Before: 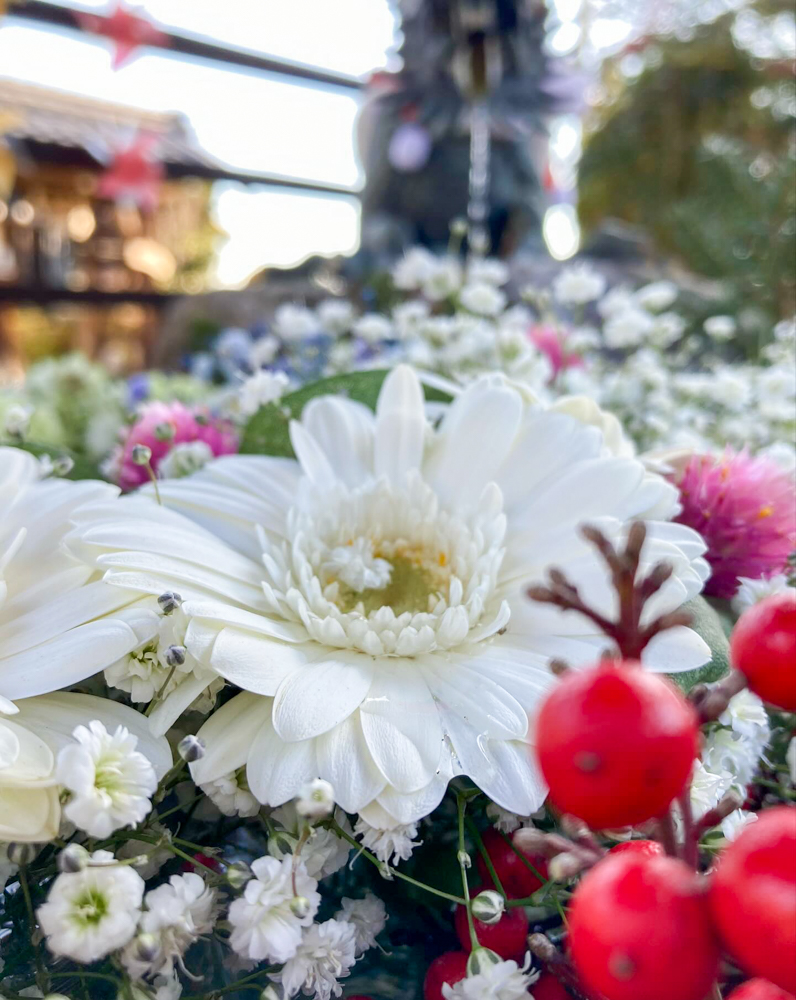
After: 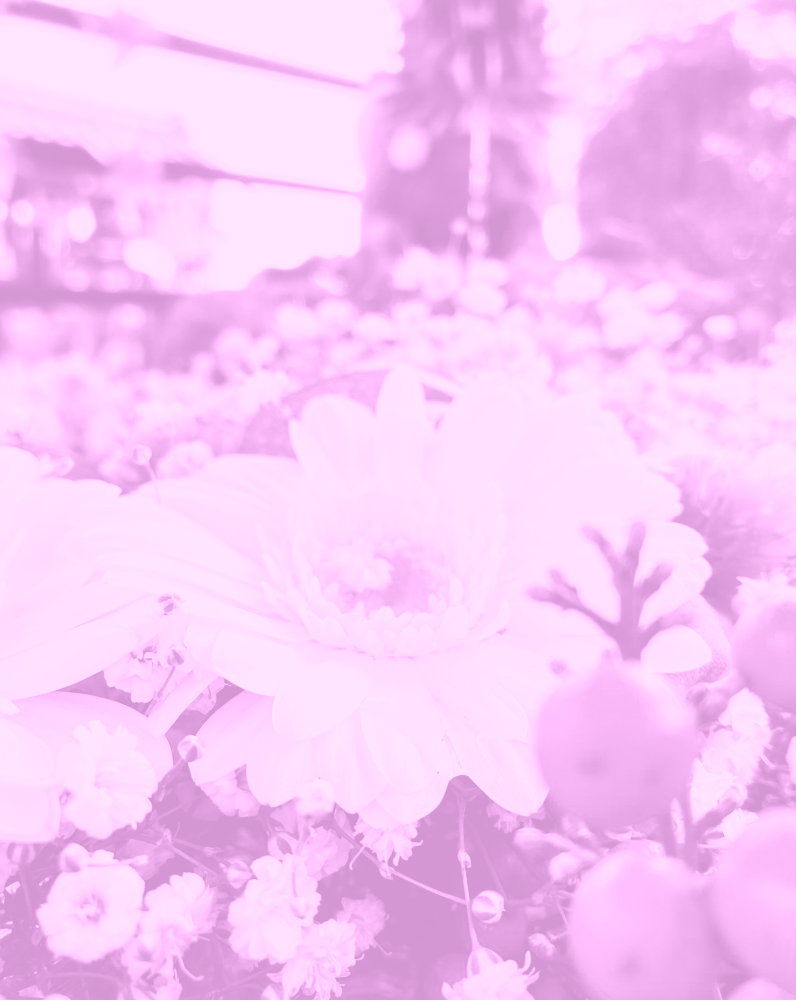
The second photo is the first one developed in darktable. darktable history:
colorize: hue 331.2°, saturation 75%, source mix 30.28%, lightness 70.52%, version 1
tone curve: curves: ch0 [(0, 0) (0.003, 0.047) (0.011, 0.047) (0.025, 0.049) (0.044, 0.051) (0.069, 0.055) (0.1, 0.066) (0.136, 0.089) (0.177, 0.12) (0.224, 0.155) (0.277, 0.205) (0.335, 0.281) (0.399, 0.37) (0.468, 0.47) (0.543, 0.574) (0.623, 0.687) (0.709, 0.801) (0.801, 0.89) (0.898, 0.963) (1, 1)], preserve colors none
